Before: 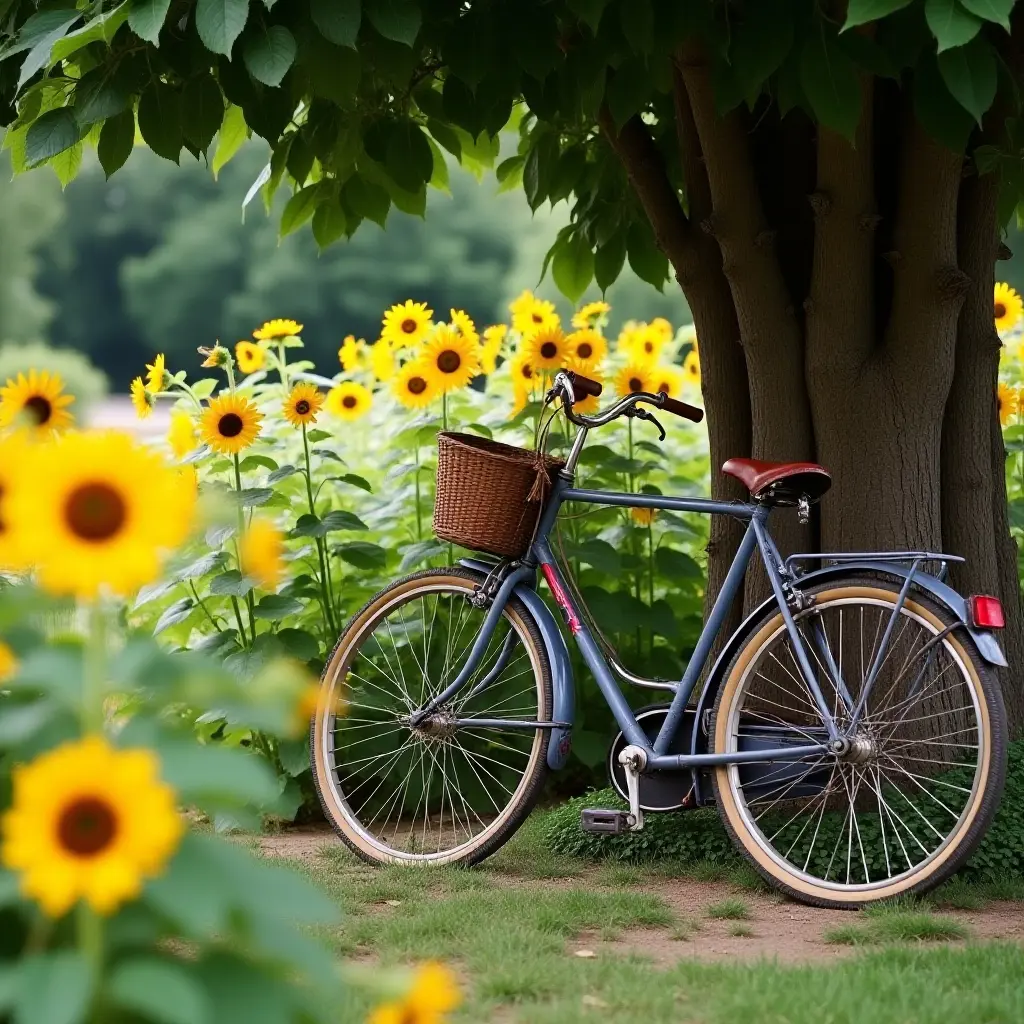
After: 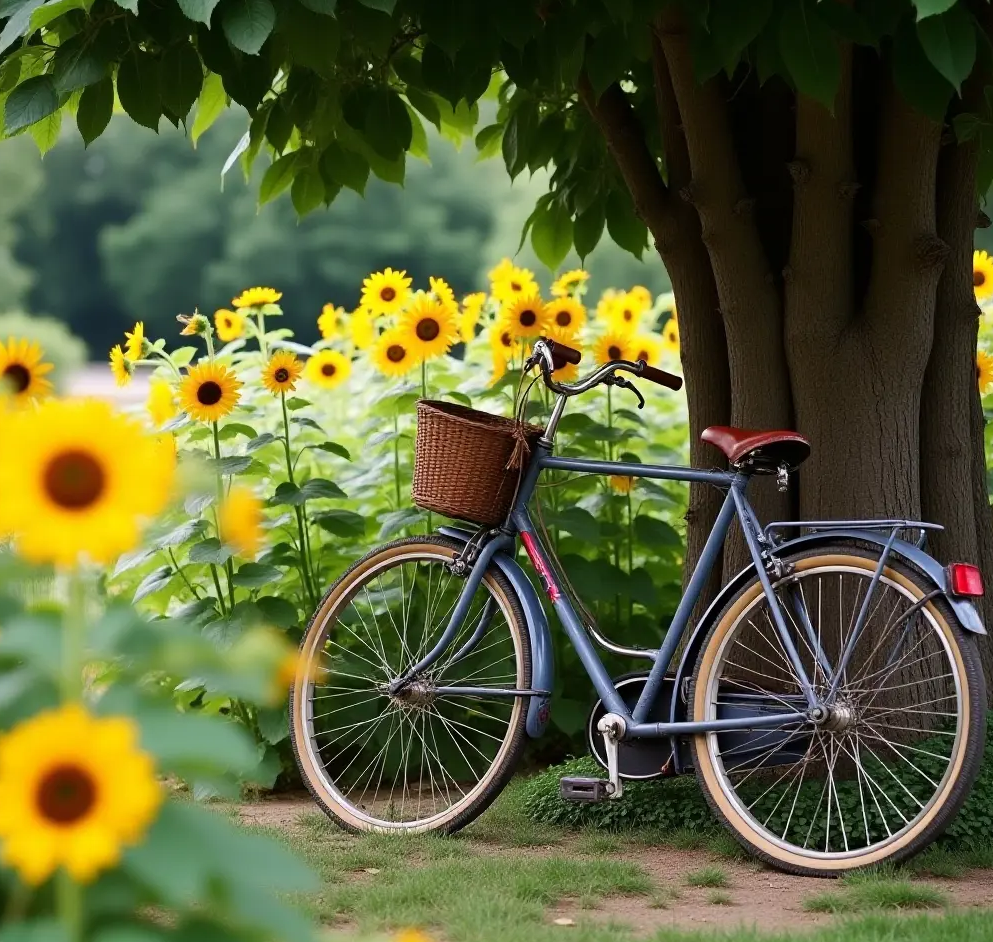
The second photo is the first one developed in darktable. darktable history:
crop: left 2.076%, top 3.146%, right 0.855%, bottom 4.844%
